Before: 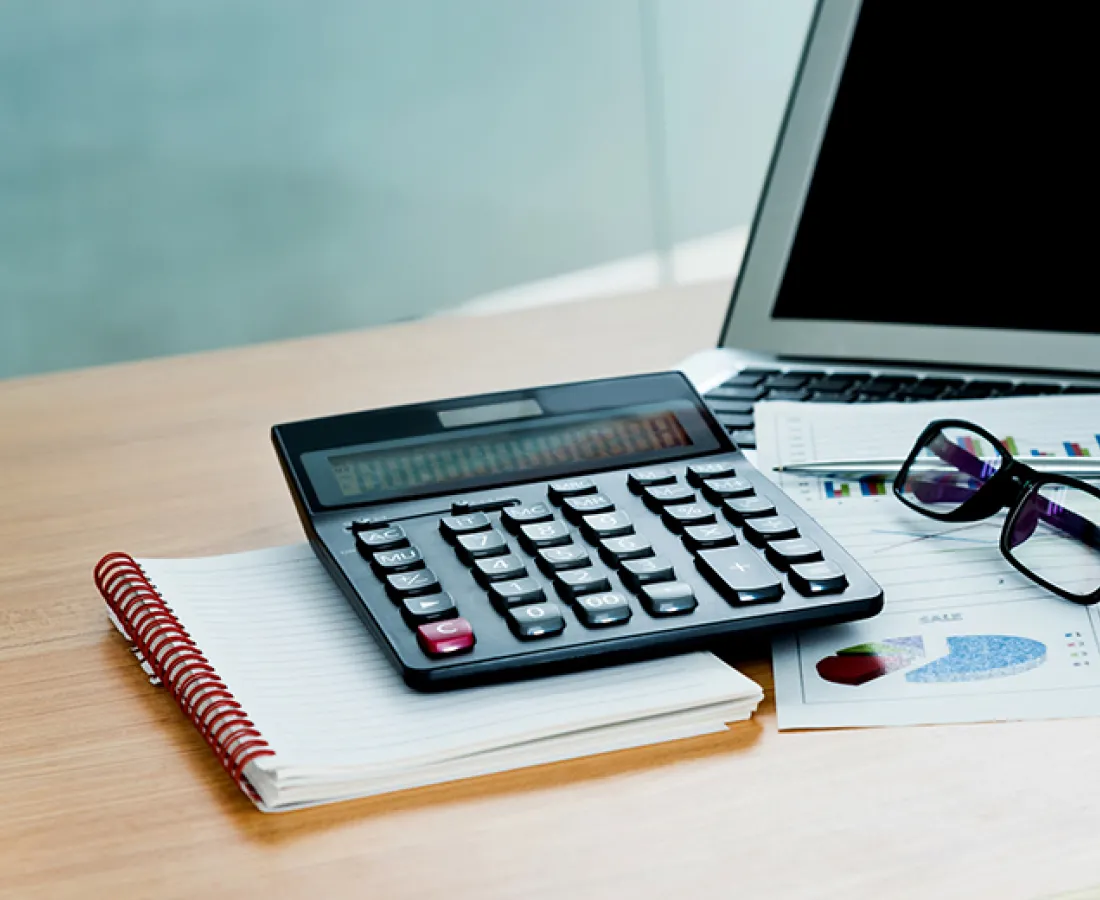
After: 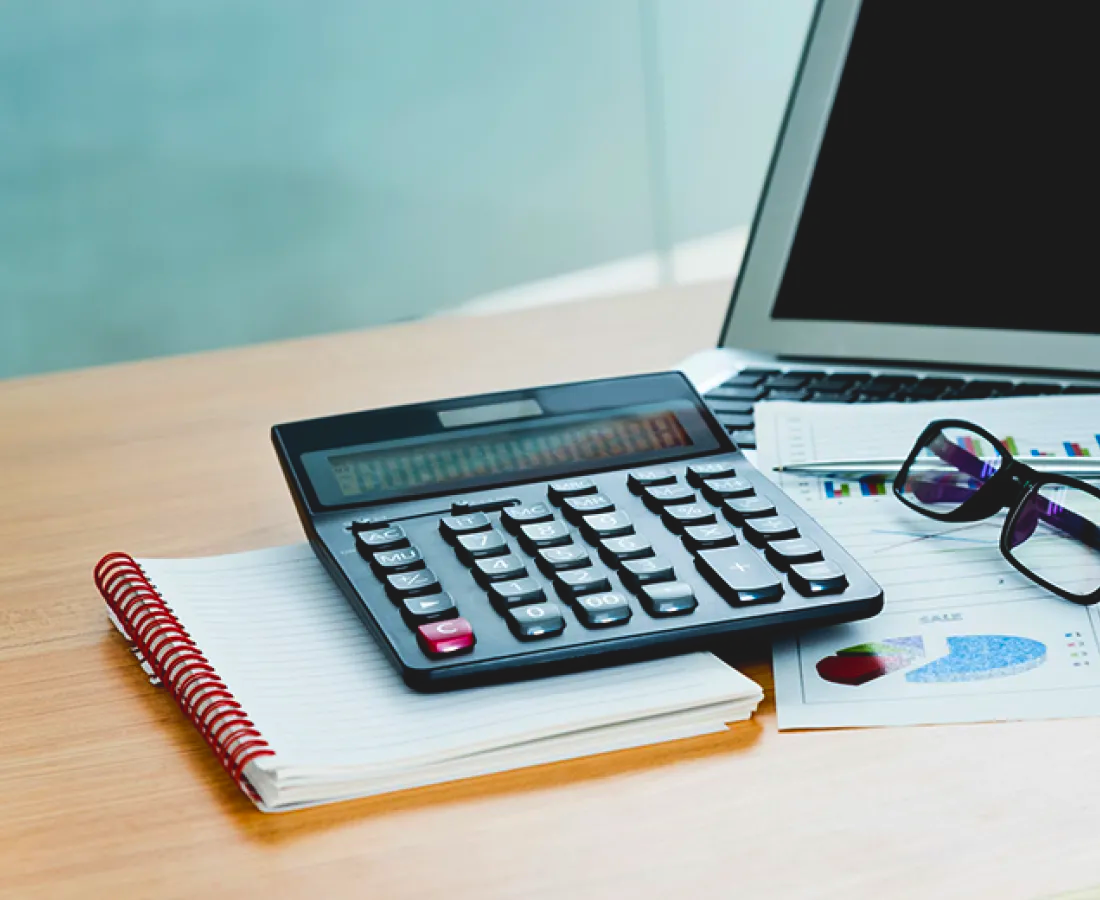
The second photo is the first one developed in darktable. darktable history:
tone equalizer: -8 EV -0.417 EV, -7 EV -0.389 EV, -6 EV -0.333 EV, -5 EV -0.222 EV, -3 EV 0.222 EV, -2 EV 0.333 EV, -1 EV 0.389 EV, +0 EV 0.417 EV, edges refinement/feathering 500, mask exposure compensation -1.57 EV, preserve details no
contrast brightness saturation: contrast -0.19, saturation 0.19
